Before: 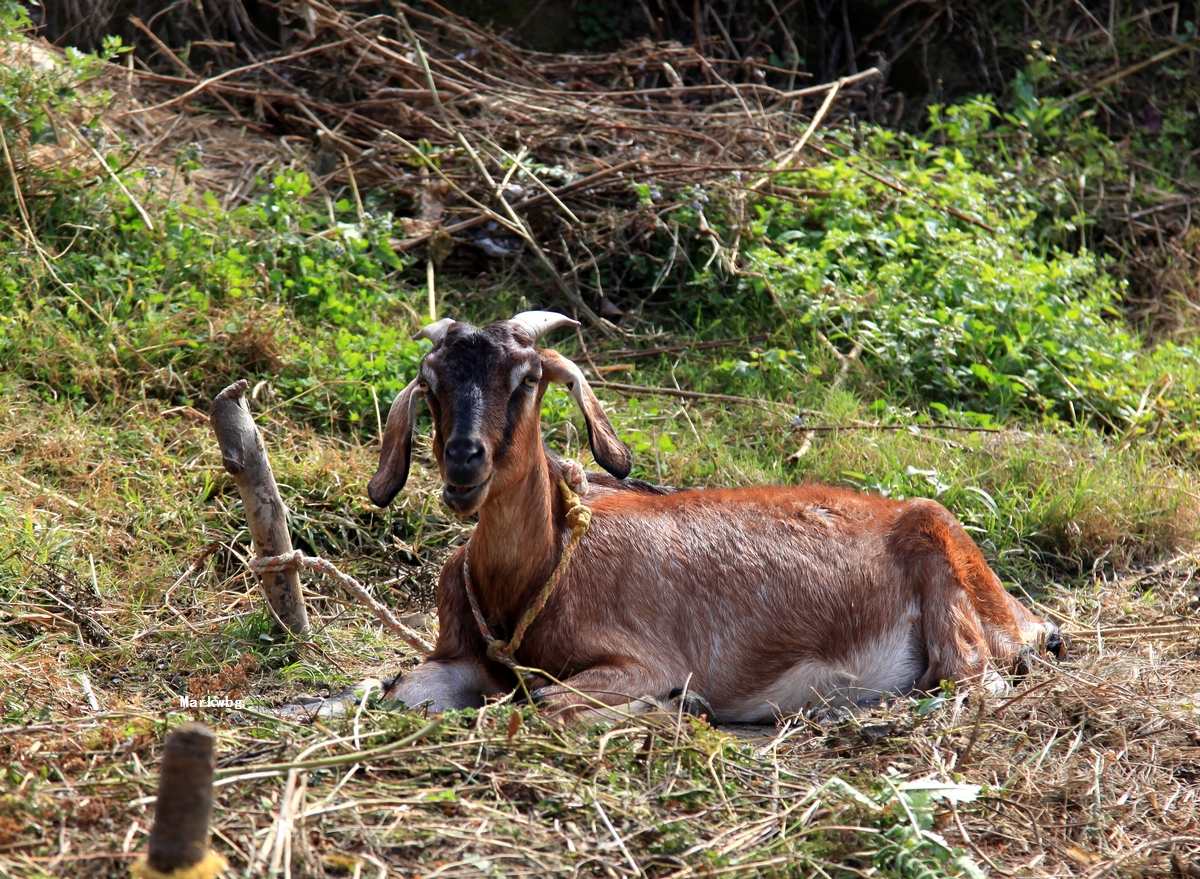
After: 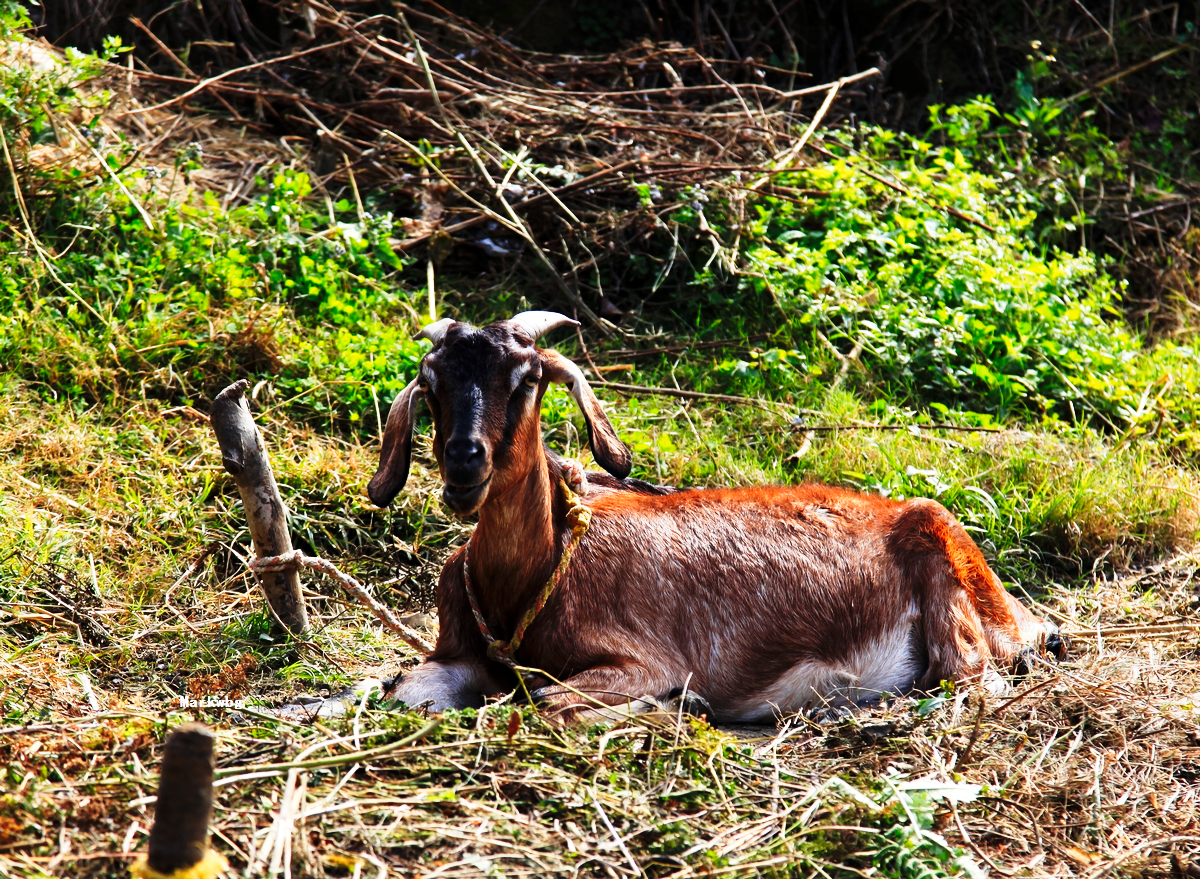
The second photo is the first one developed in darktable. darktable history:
tone curve: curves: ch0 [(0, 0) (0.236, 0.124) (0.373, 0.304) (0.542, 0.593) (0.737, 0.873) (1, 1)]; ch1 [(0, 0) (0.399, 0.328) (0.488, 0.484) (0.598, 0.624) (1, 1)]; ch2 [(0, 0) (0.448, 0.405) (0.523, 0.511) (0.592, 0.59) (1, 1)], preserve colors none
